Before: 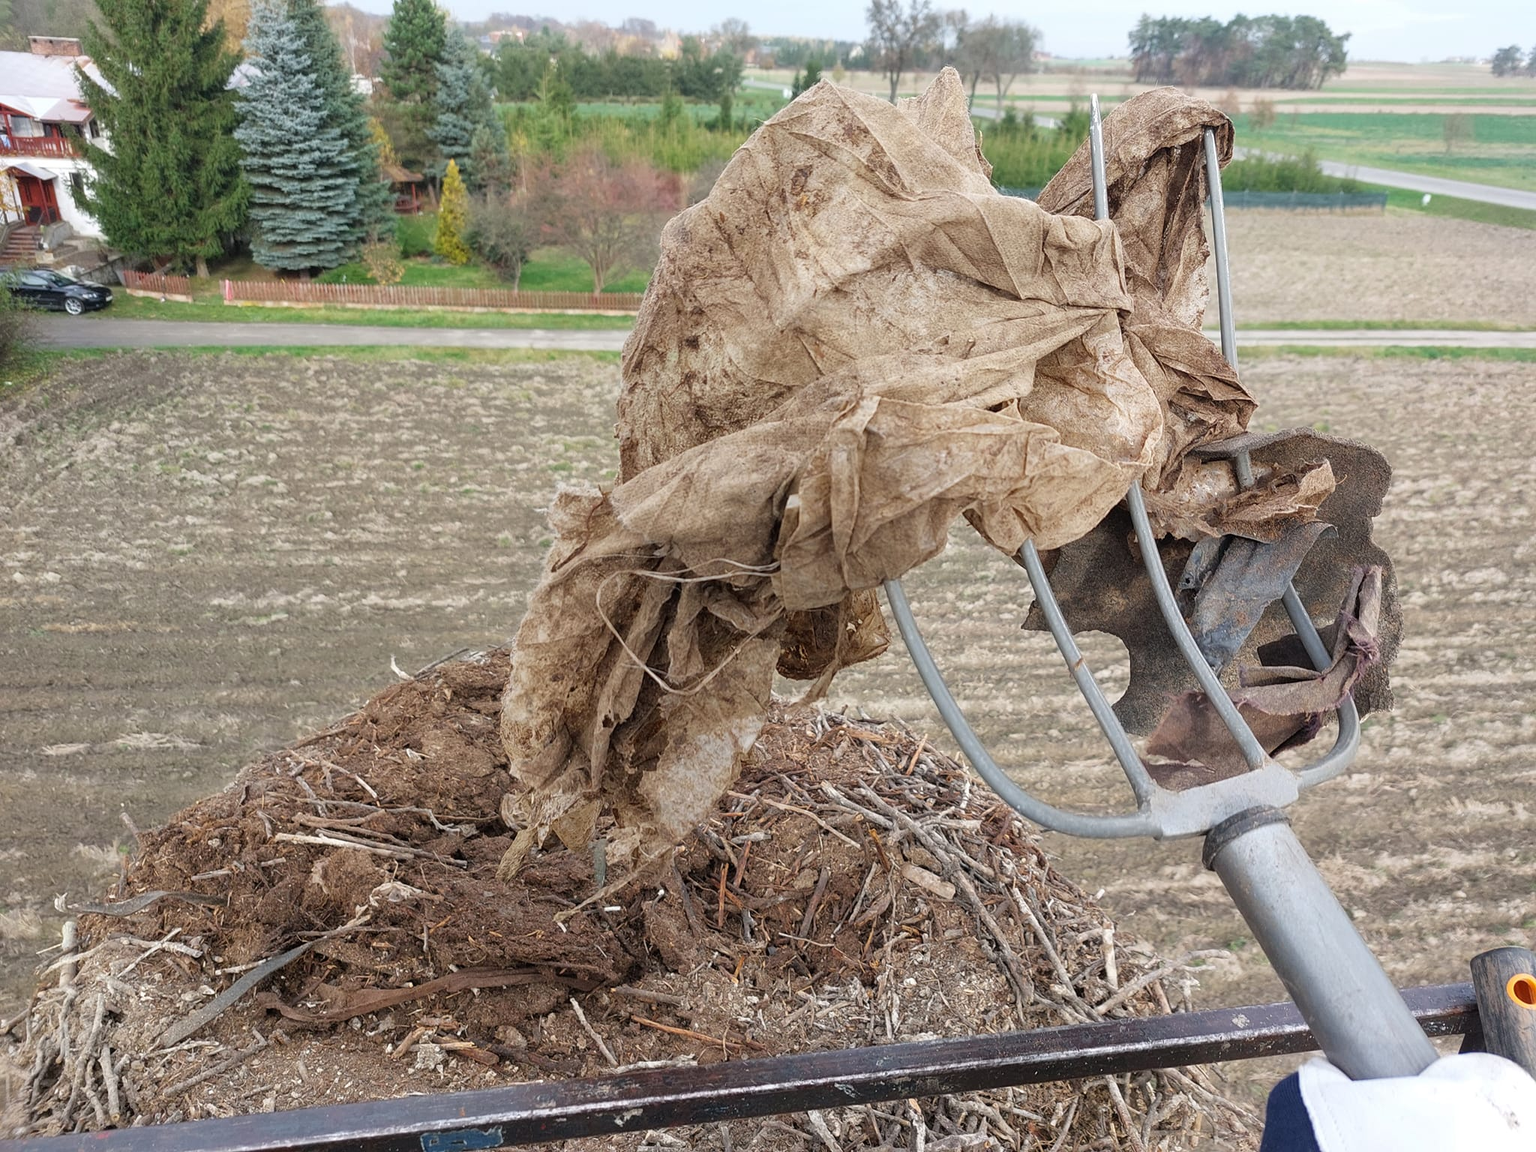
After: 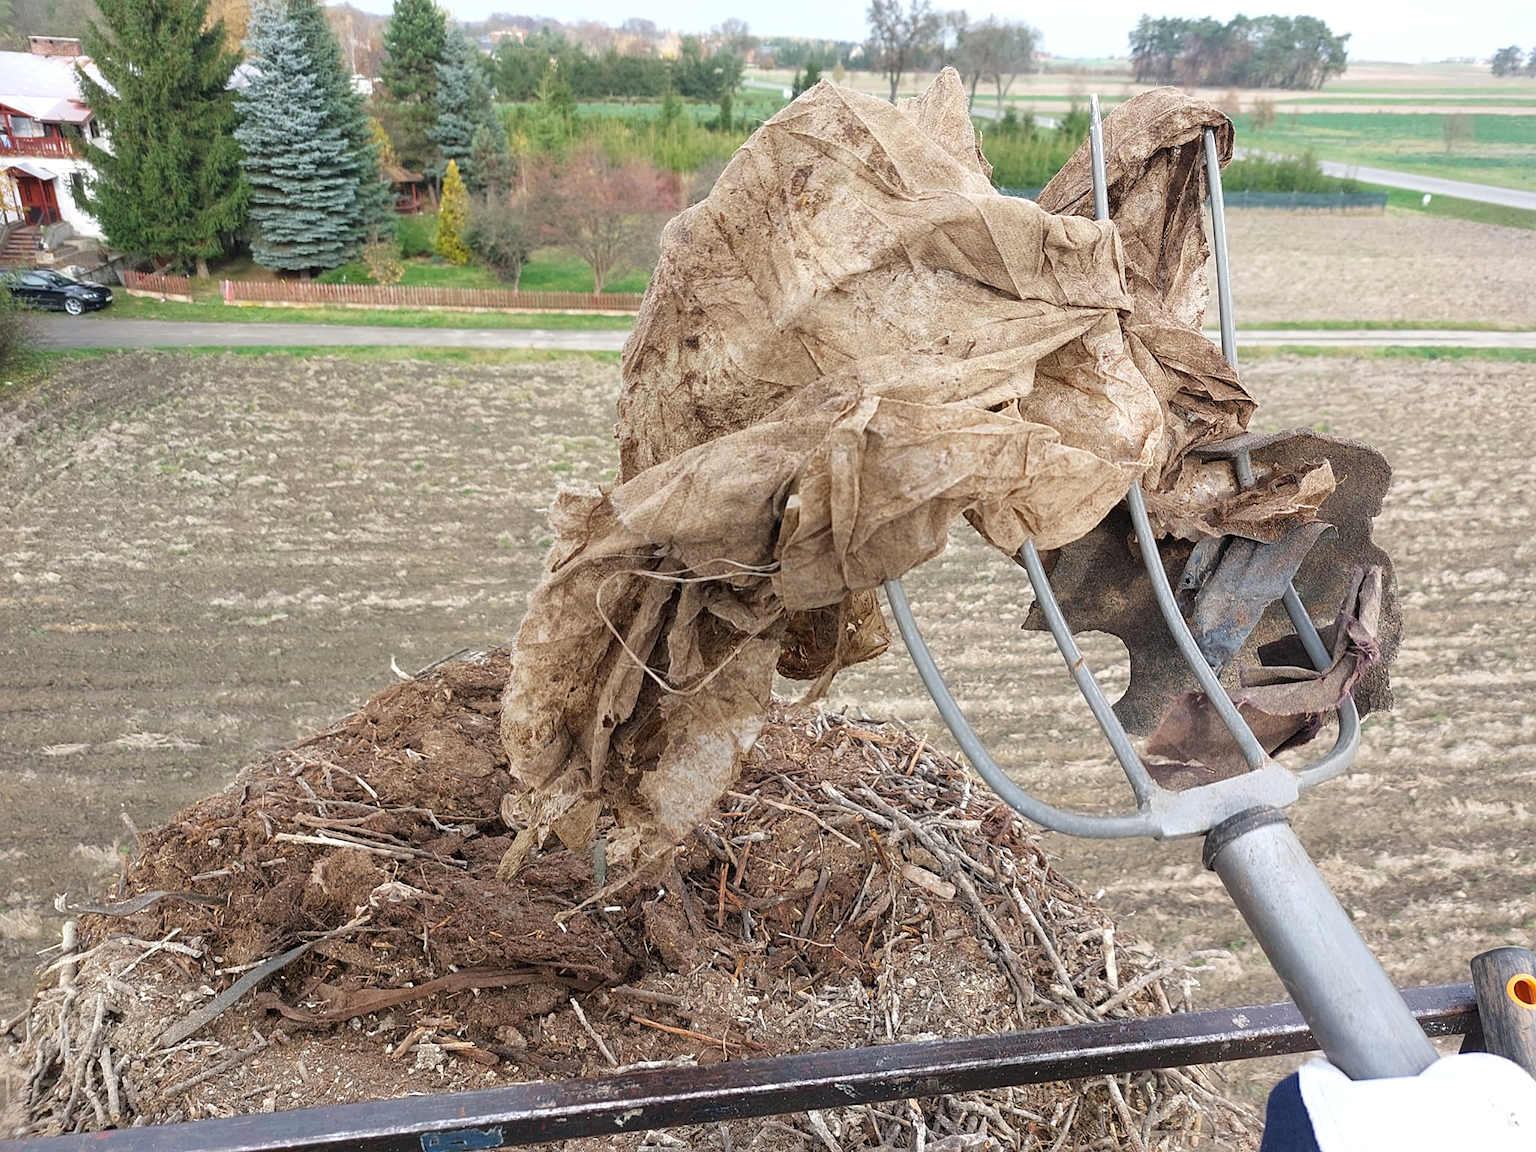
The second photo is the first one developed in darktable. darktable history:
sharpen: amount 0.2
exposure: exposure 0.2 EV, compensate highlight preservation false
